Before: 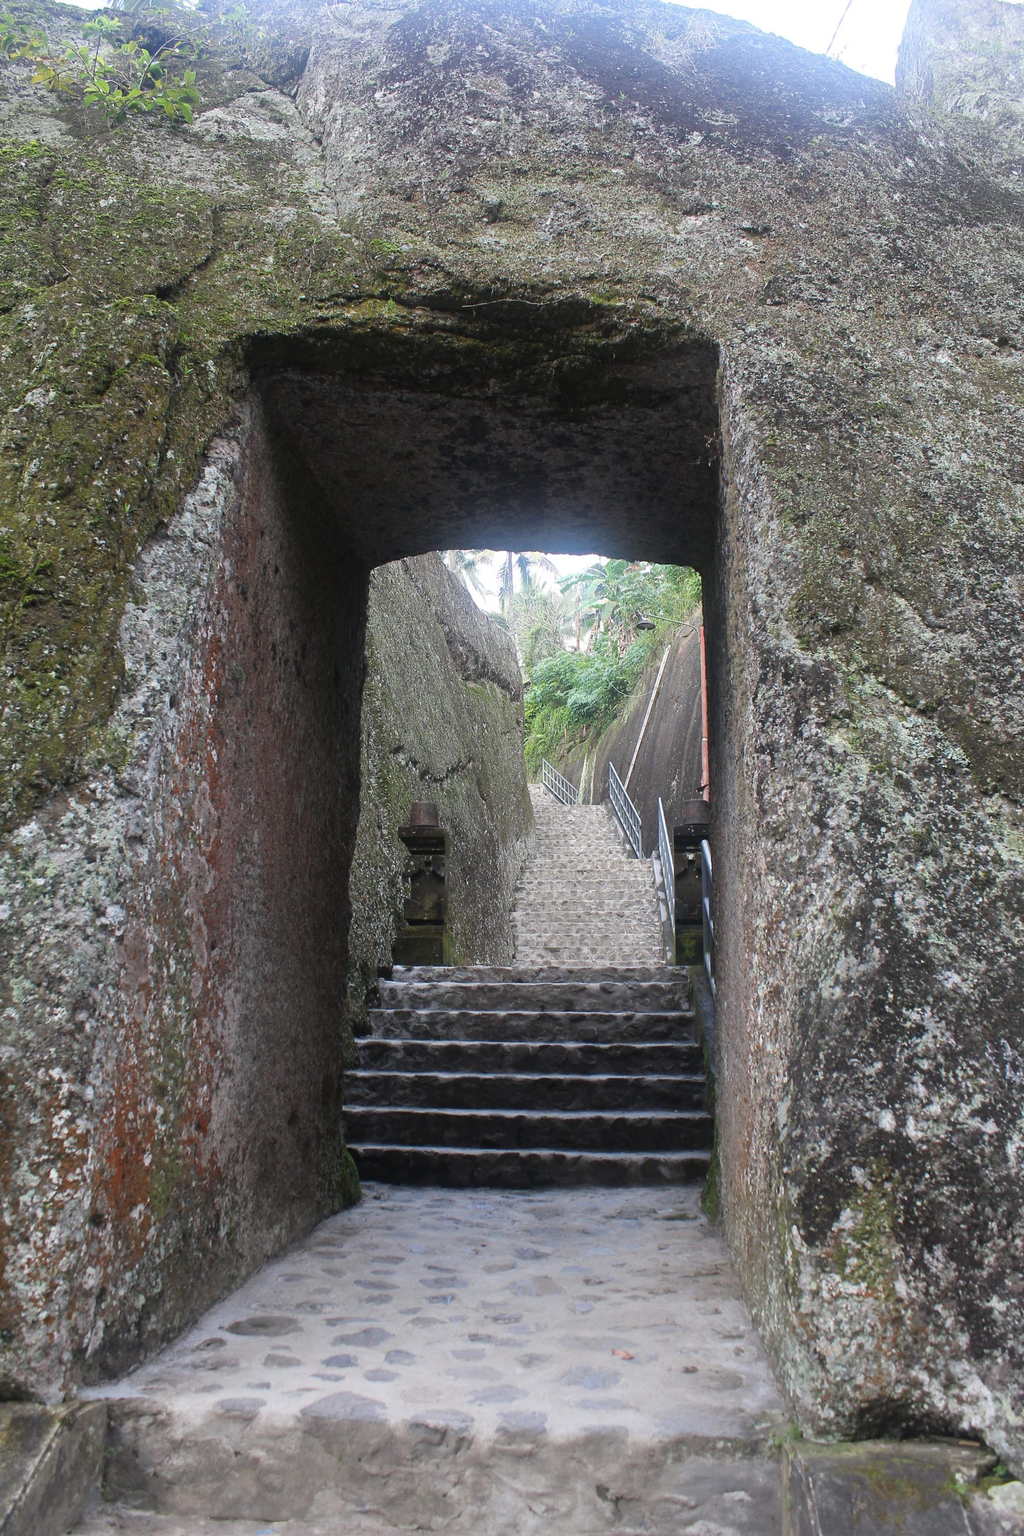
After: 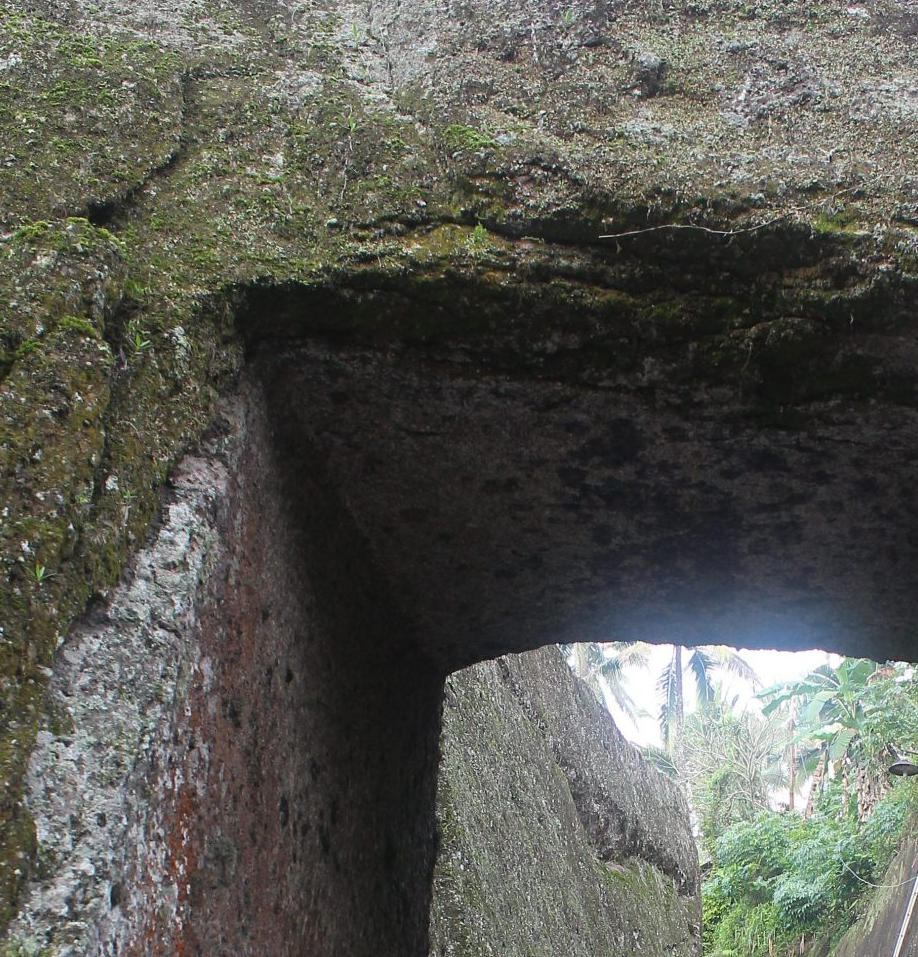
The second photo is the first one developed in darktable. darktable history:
crop: left 10.118%, top 10.726%, right 36.091%, bottom 51.874%
